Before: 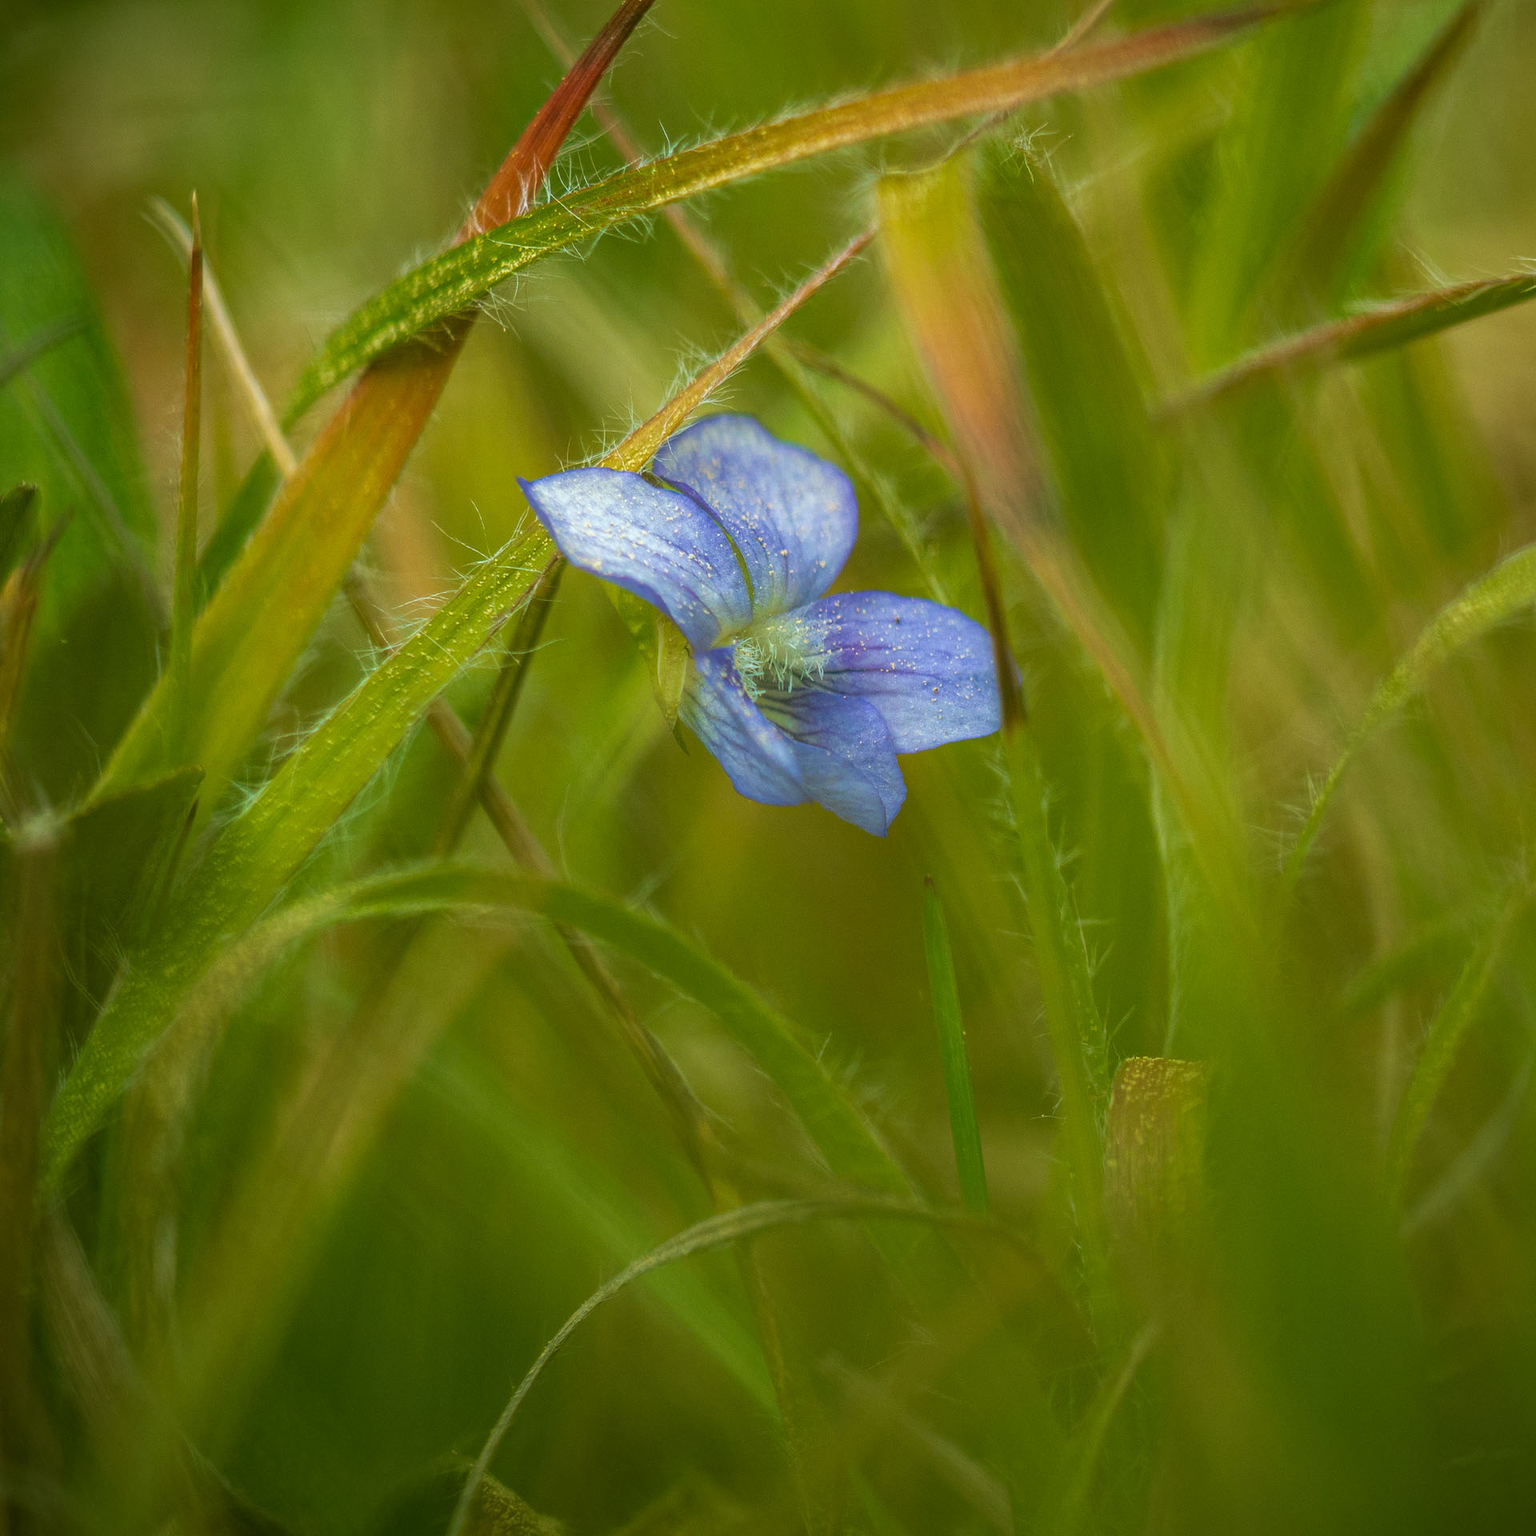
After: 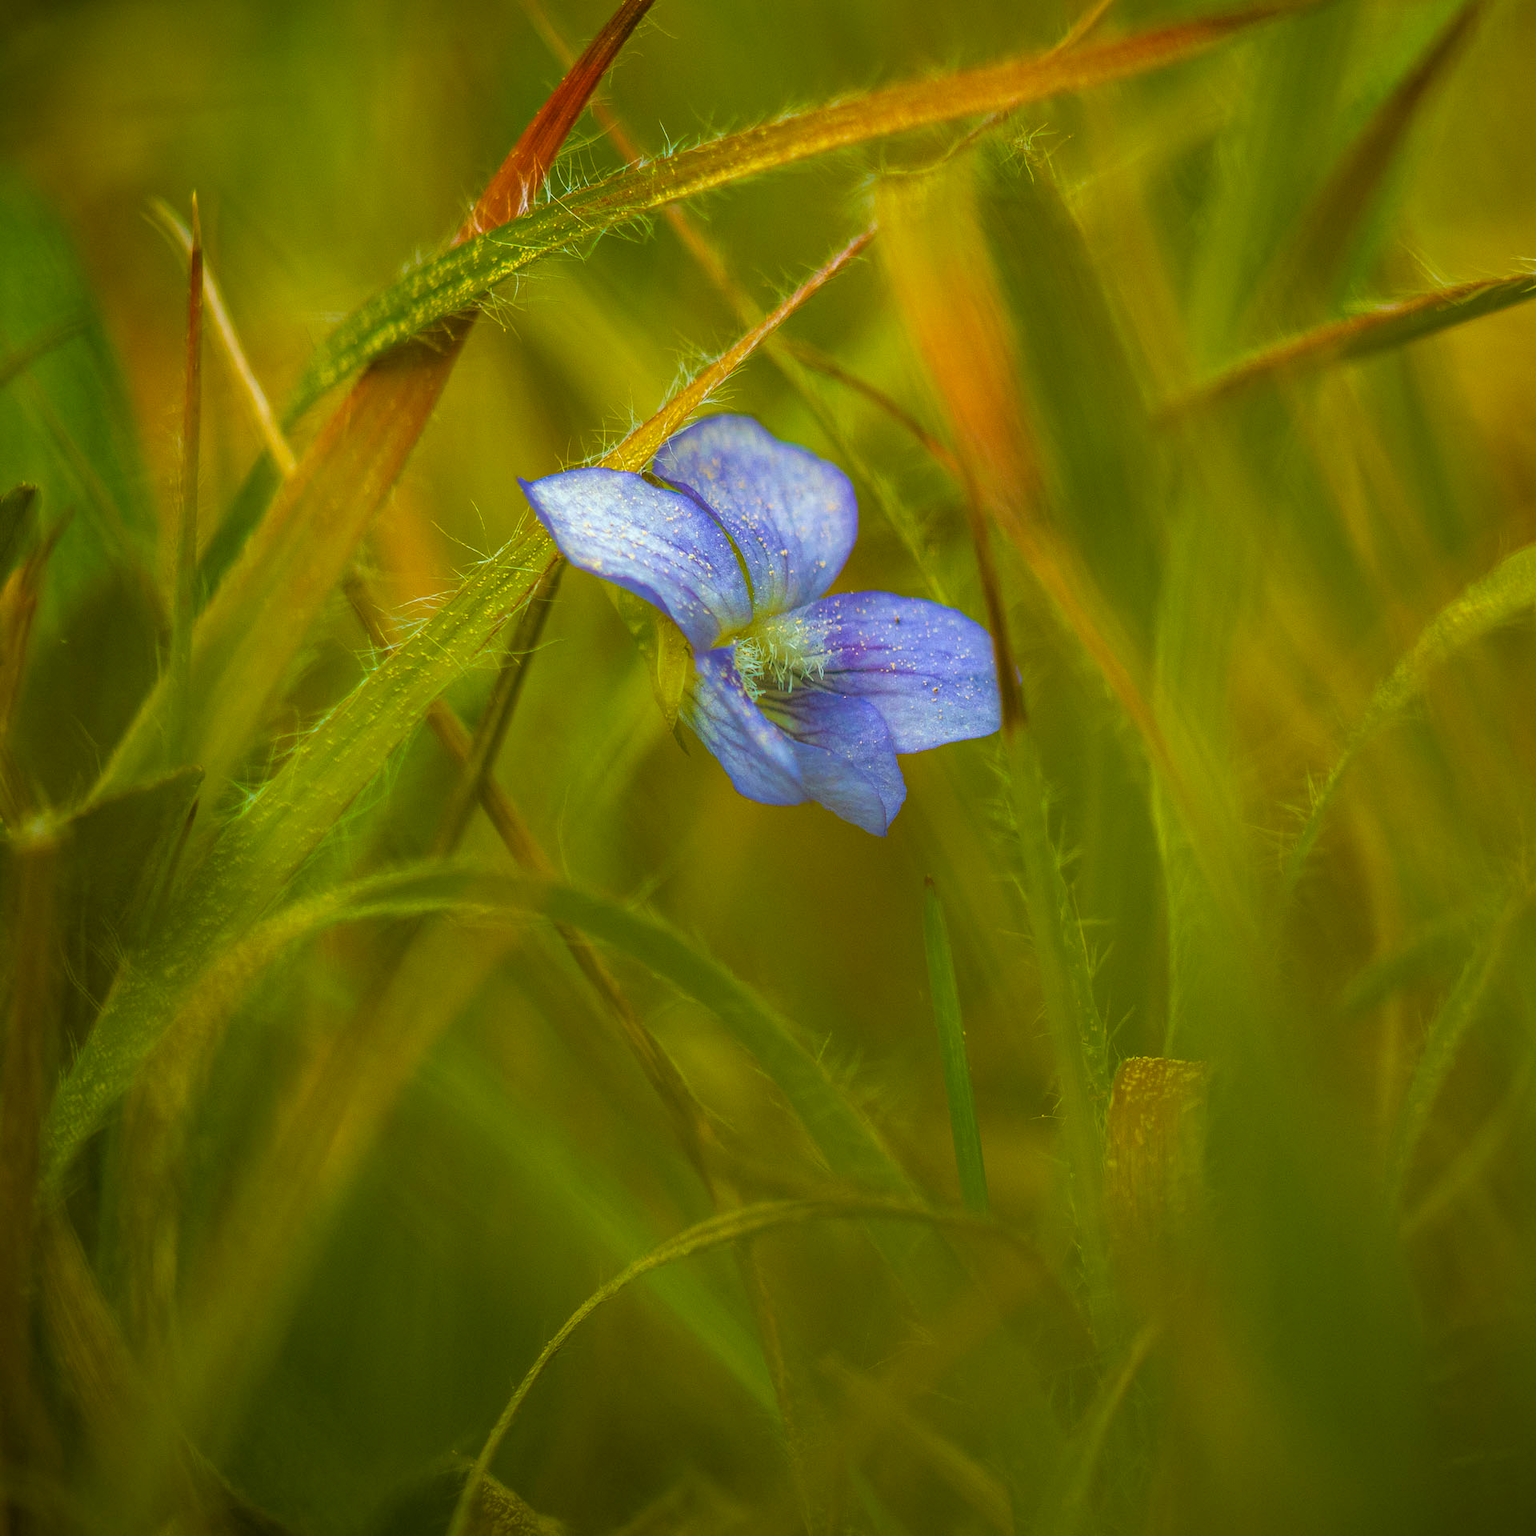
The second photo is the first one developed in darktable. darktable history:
color balance rgb: shadows lift › hue 86.62°, power › chroma 1.061%, power › hue 26.12°, global offset › luminance -0.238%, perceptual saturation grading › global saturation 35.637%
